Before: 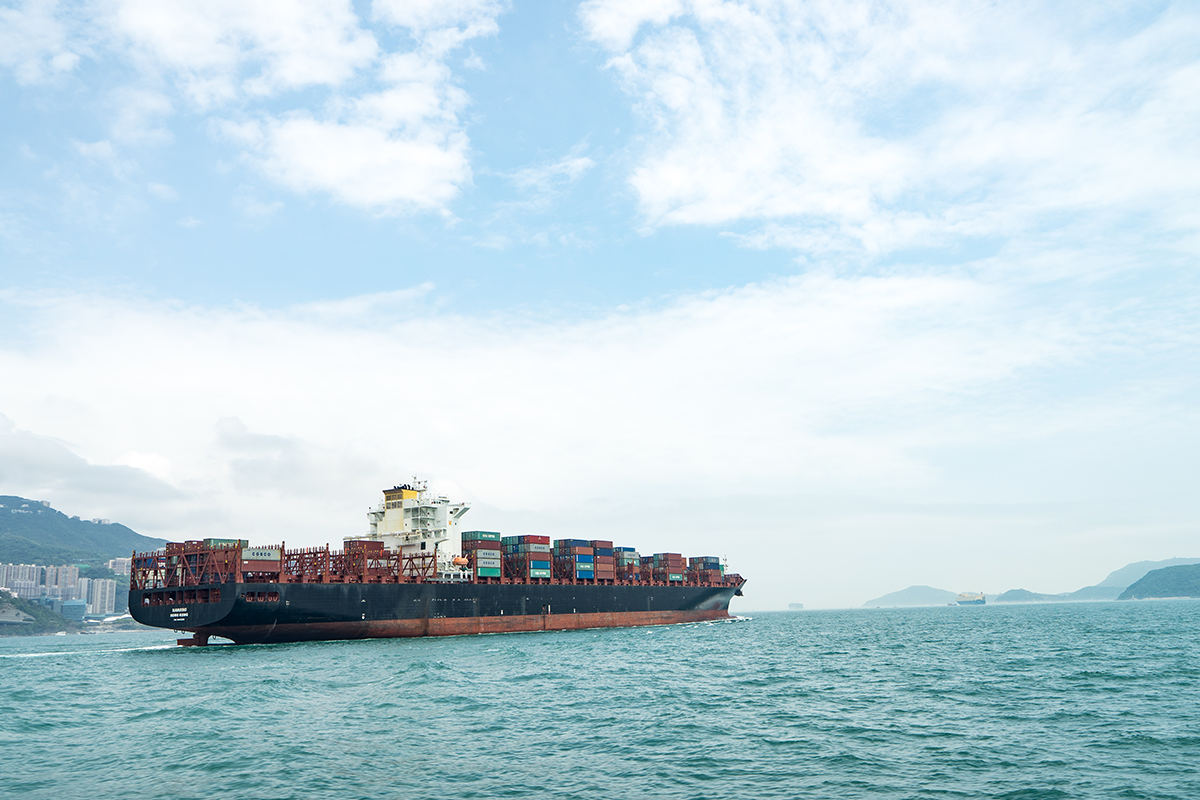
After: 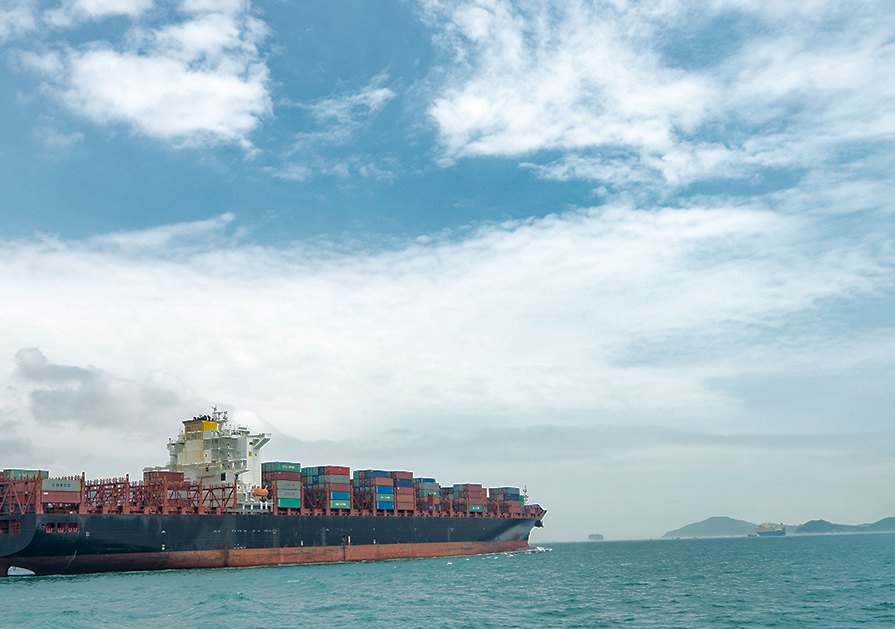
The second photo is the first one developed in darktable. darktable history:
shadows and highlights: shadows 25.15, highlights -70.49
crop: left 16.708%, top 8.725%, right 8.682%, bottom 12.647%
